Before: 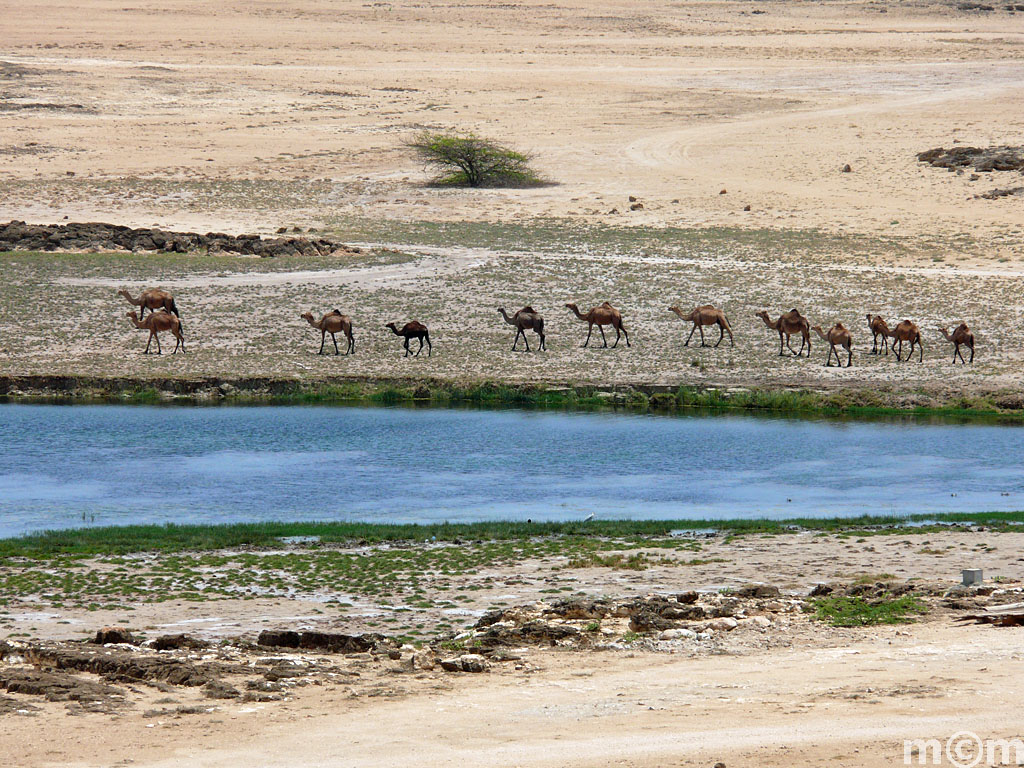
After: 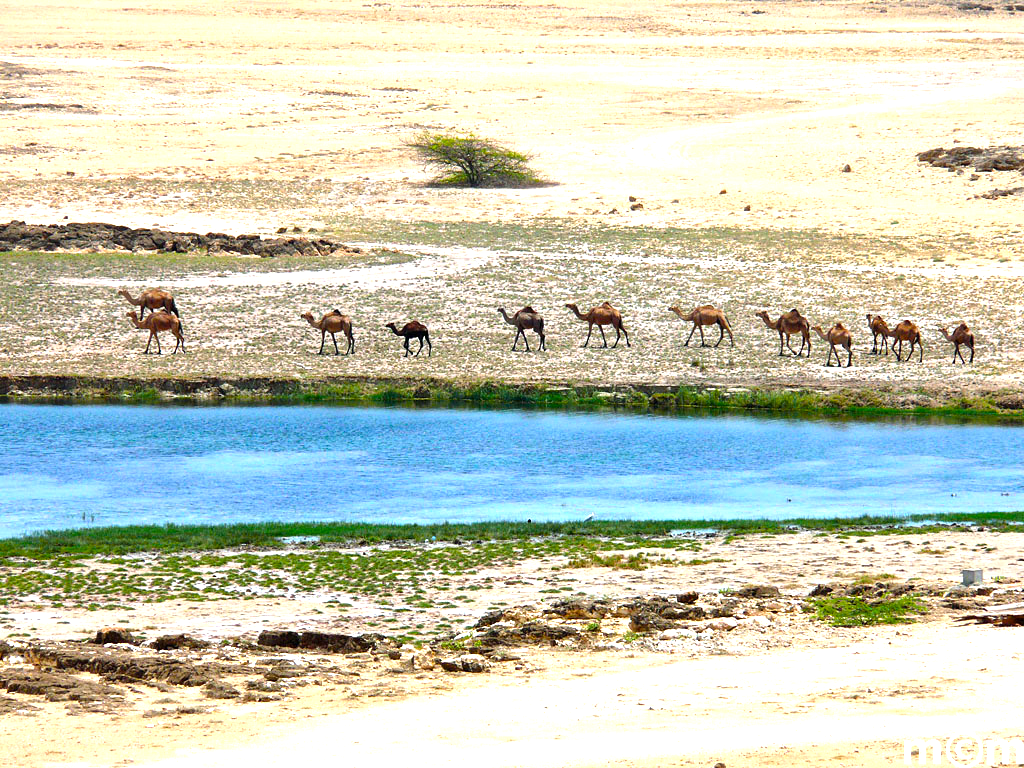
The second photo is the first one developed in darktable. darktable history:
color balance rgb: perceptual saturation grading › global saturation 29.965%, perceptual brilliance grading › highlights 8.6%, perceptual brilliance grading › mid-tones 3.108%, perceptual brilliance grading › shadows 1.917%, global vibrance 20%
exposure: black level correction 0, exposure 0.702 EV, compensate highlight preservation false
